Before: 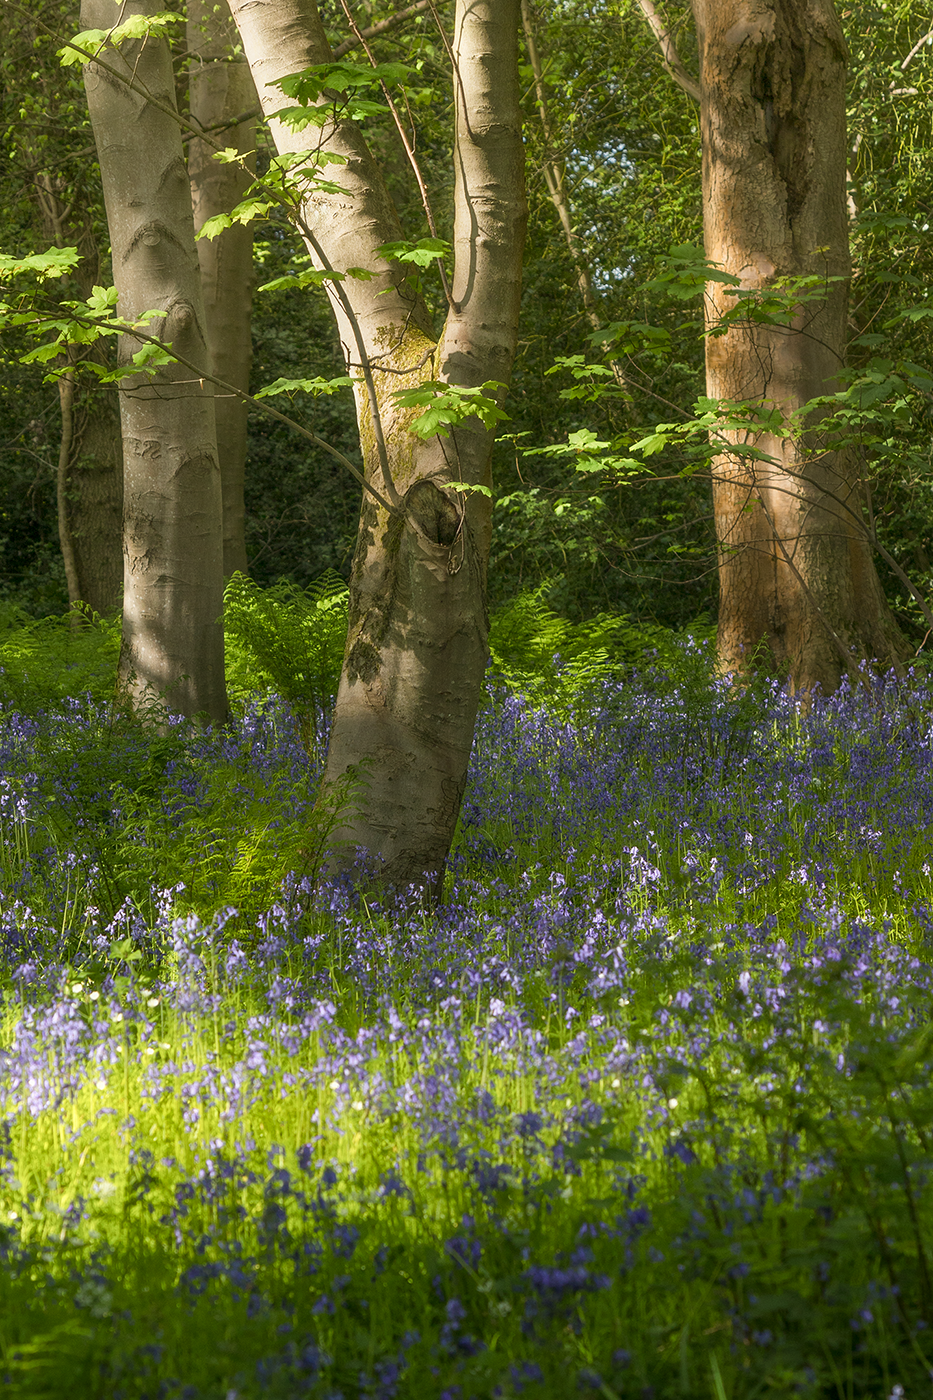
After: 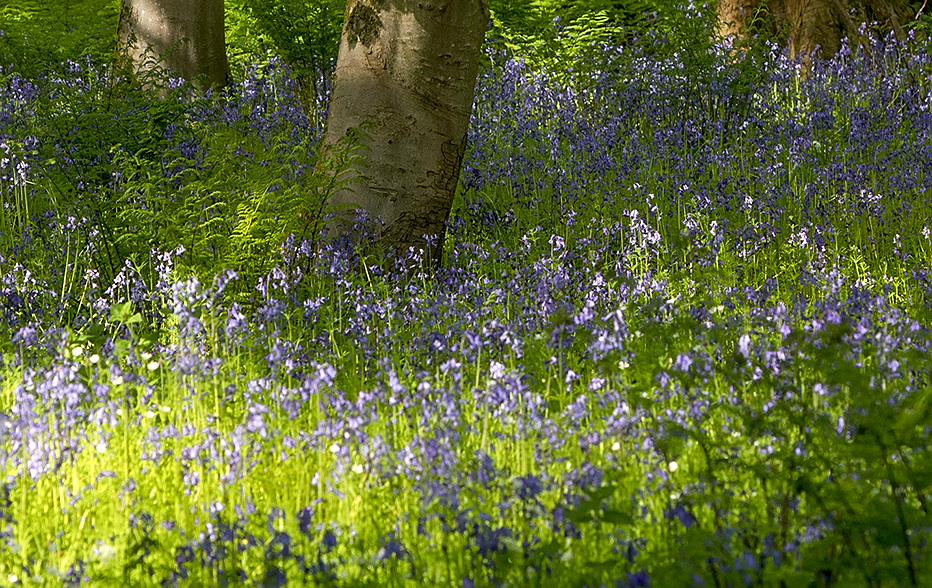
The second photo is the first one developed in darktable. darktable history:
sharpen: on, module defaults
crop: top 45.551%, bottom 12.262%
rotate and perspective: automatic cropping original format, crop left 0, crop top 0
exposure: black level correction 0.009, exposure 0.119 EV, compensate highlight preservation false
